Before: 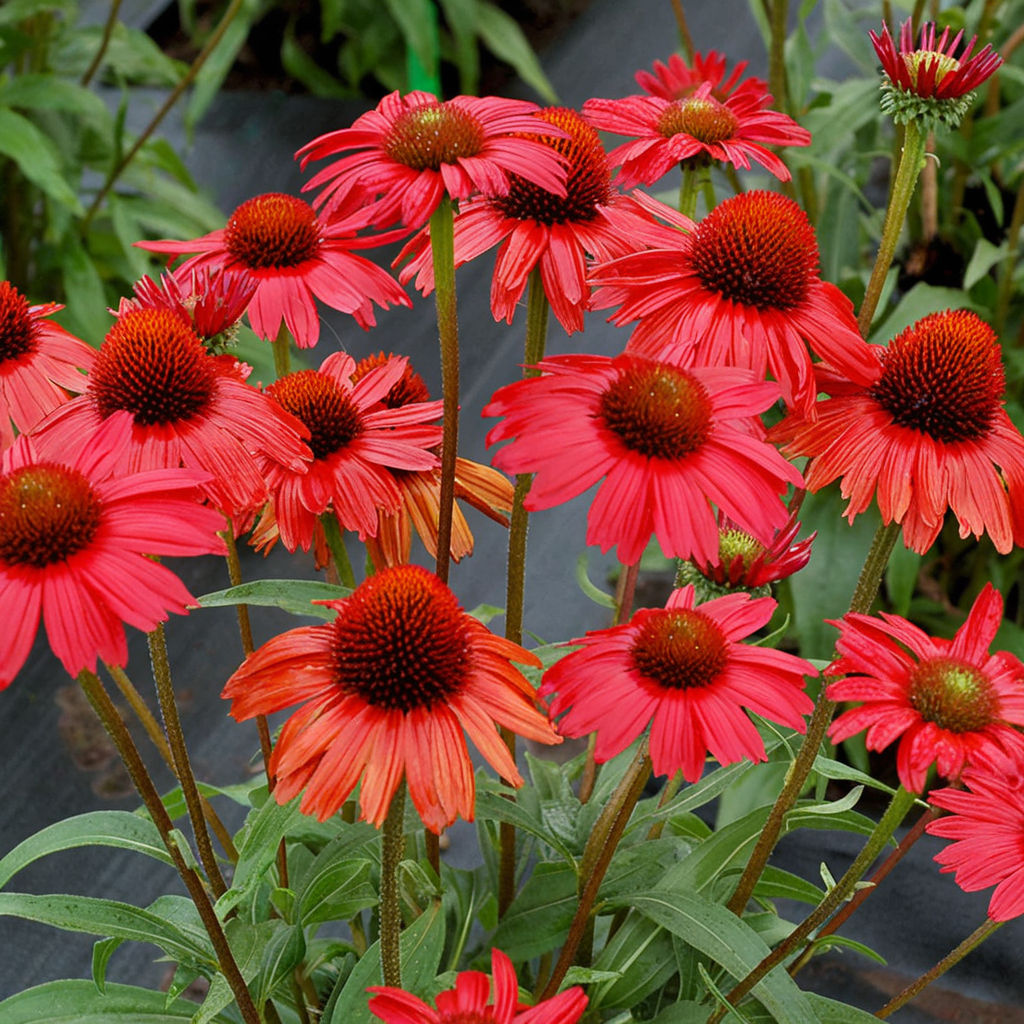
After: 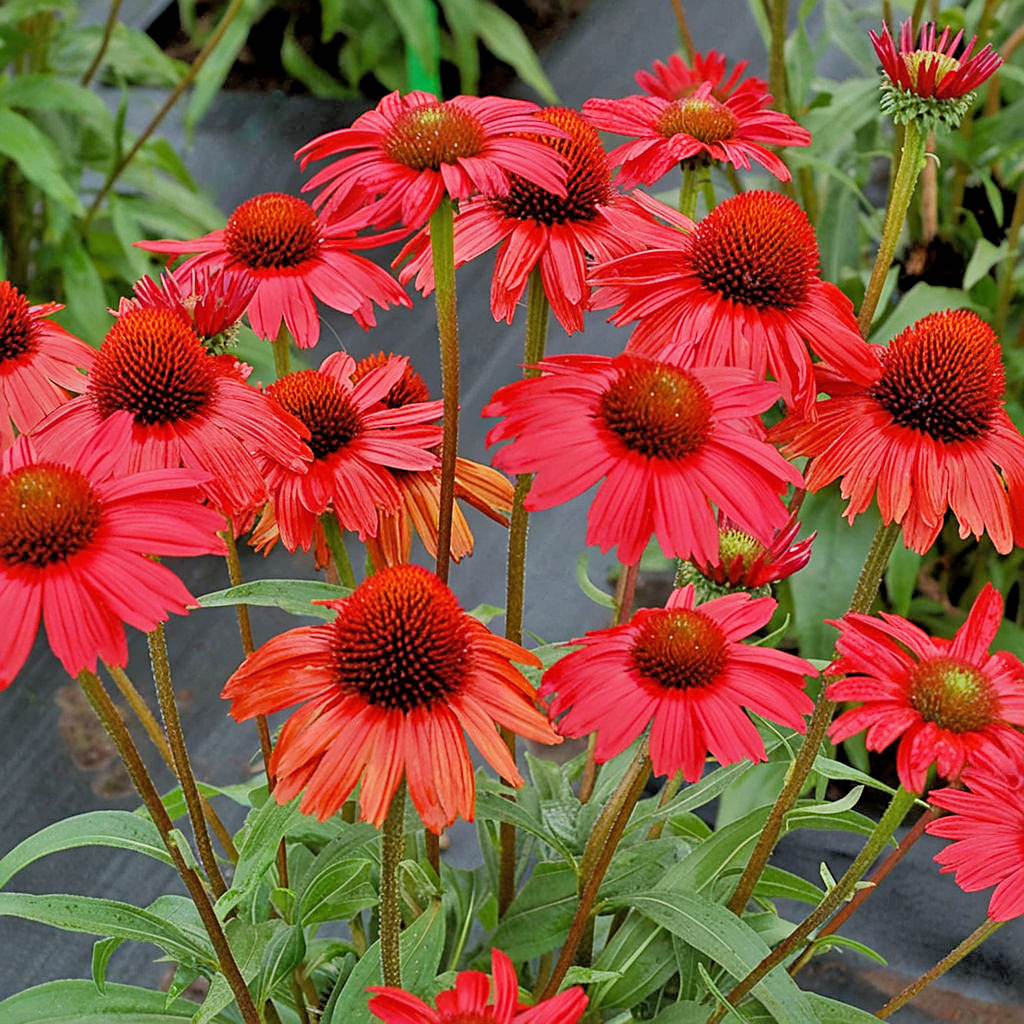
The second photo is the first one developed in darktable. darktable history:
filmic rgb: black relative exposure -8.01 EV, white relative exposure 3.86 EV, threshold 3.05 EV, hardness 4.31, color science v6 (2022), enable highlight reconstruction true
sharpen: on, module defaults
tone equalizer: -8 EV 0.978 EV, -7 EV 1 EV, -6 EV 0.96 EV, -5 EV 0.981 EV, -4 EV 1.02 EV, -3 EV 0.74 EV, -2 EV 0.524 EV, -1 EV 0.23 EV
shadows and highlights: on, module defaults
contrast equalizer: y [[0.531, 0.548, 0.559, 0.557, 0.544, 0.527], [0.5 ×6], [0.5 ×6], [0 ×6], [0 ×6]], mix 0.168
